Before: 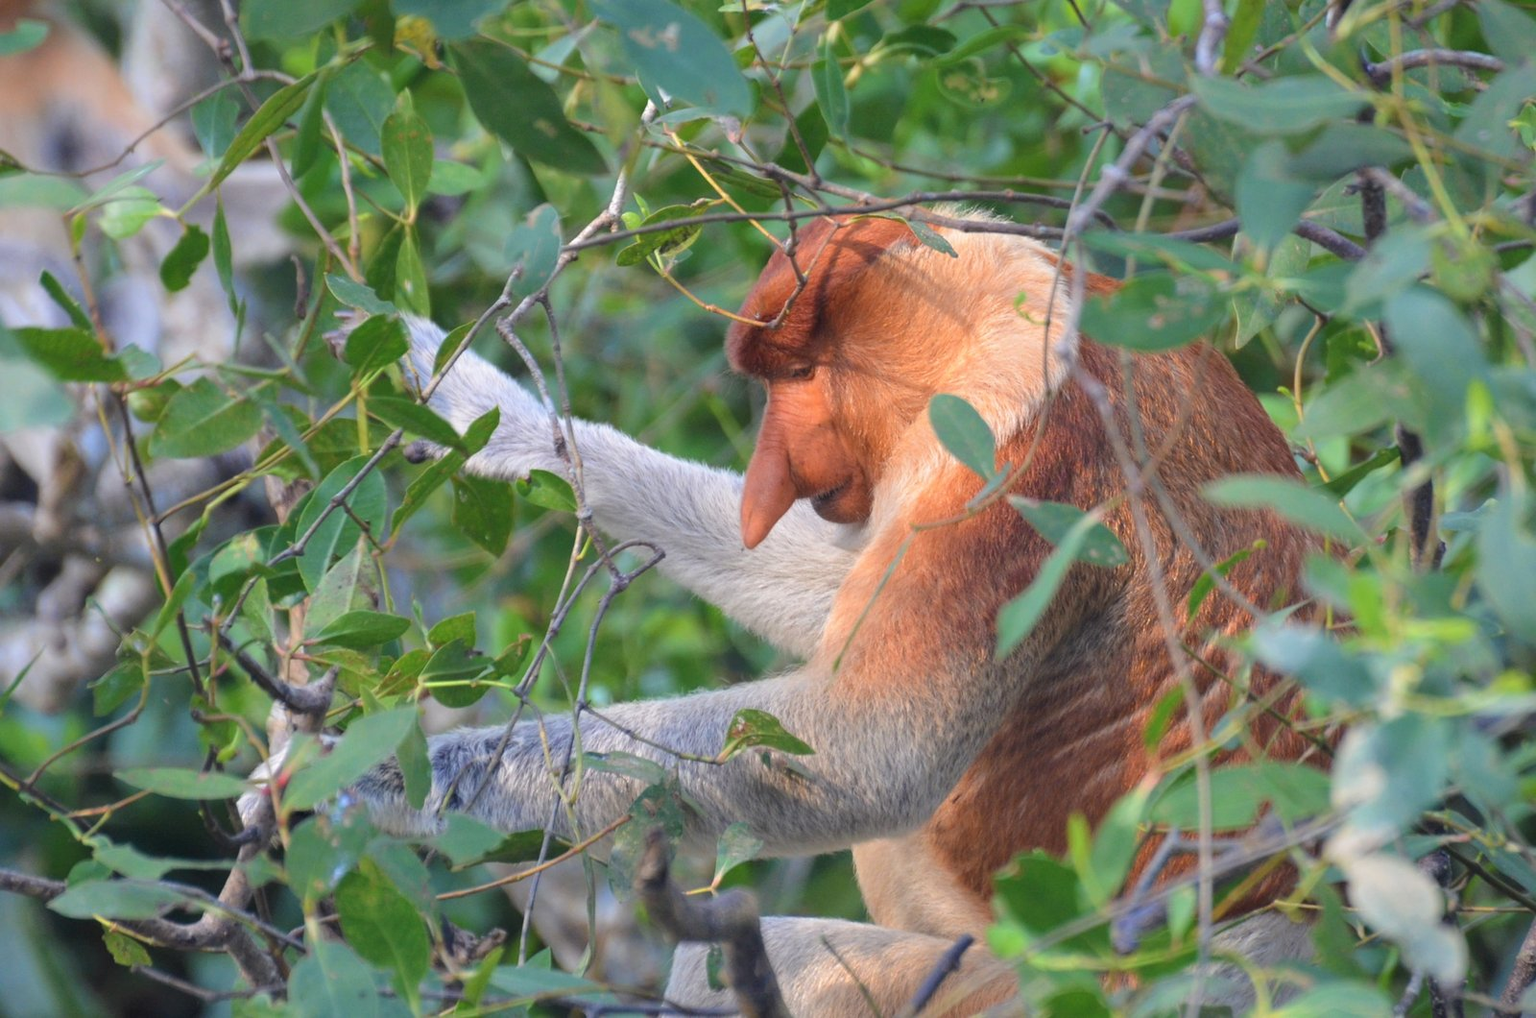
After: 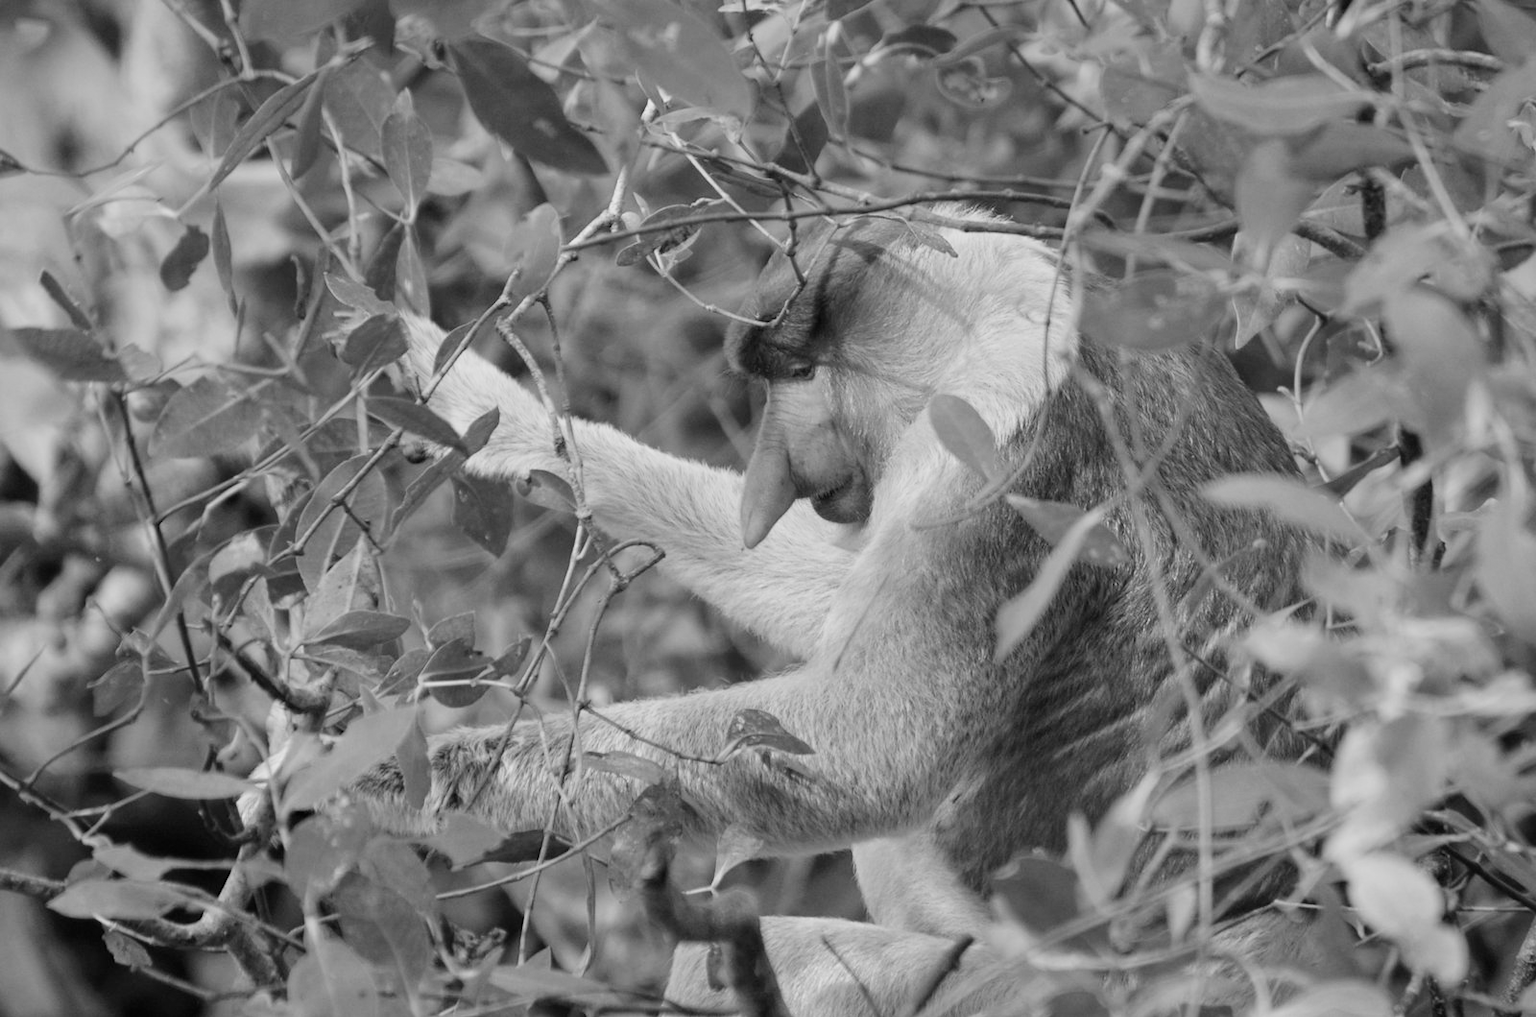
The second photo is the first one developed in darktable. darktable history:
filmic rgb: black relative exposure -16 EV, white relative exposure 5.31 EV, hardness 5.9, contrast 1.25, preserve chrominance no, color science v5 (2021)
contrast brightness saturation: saturation -1
